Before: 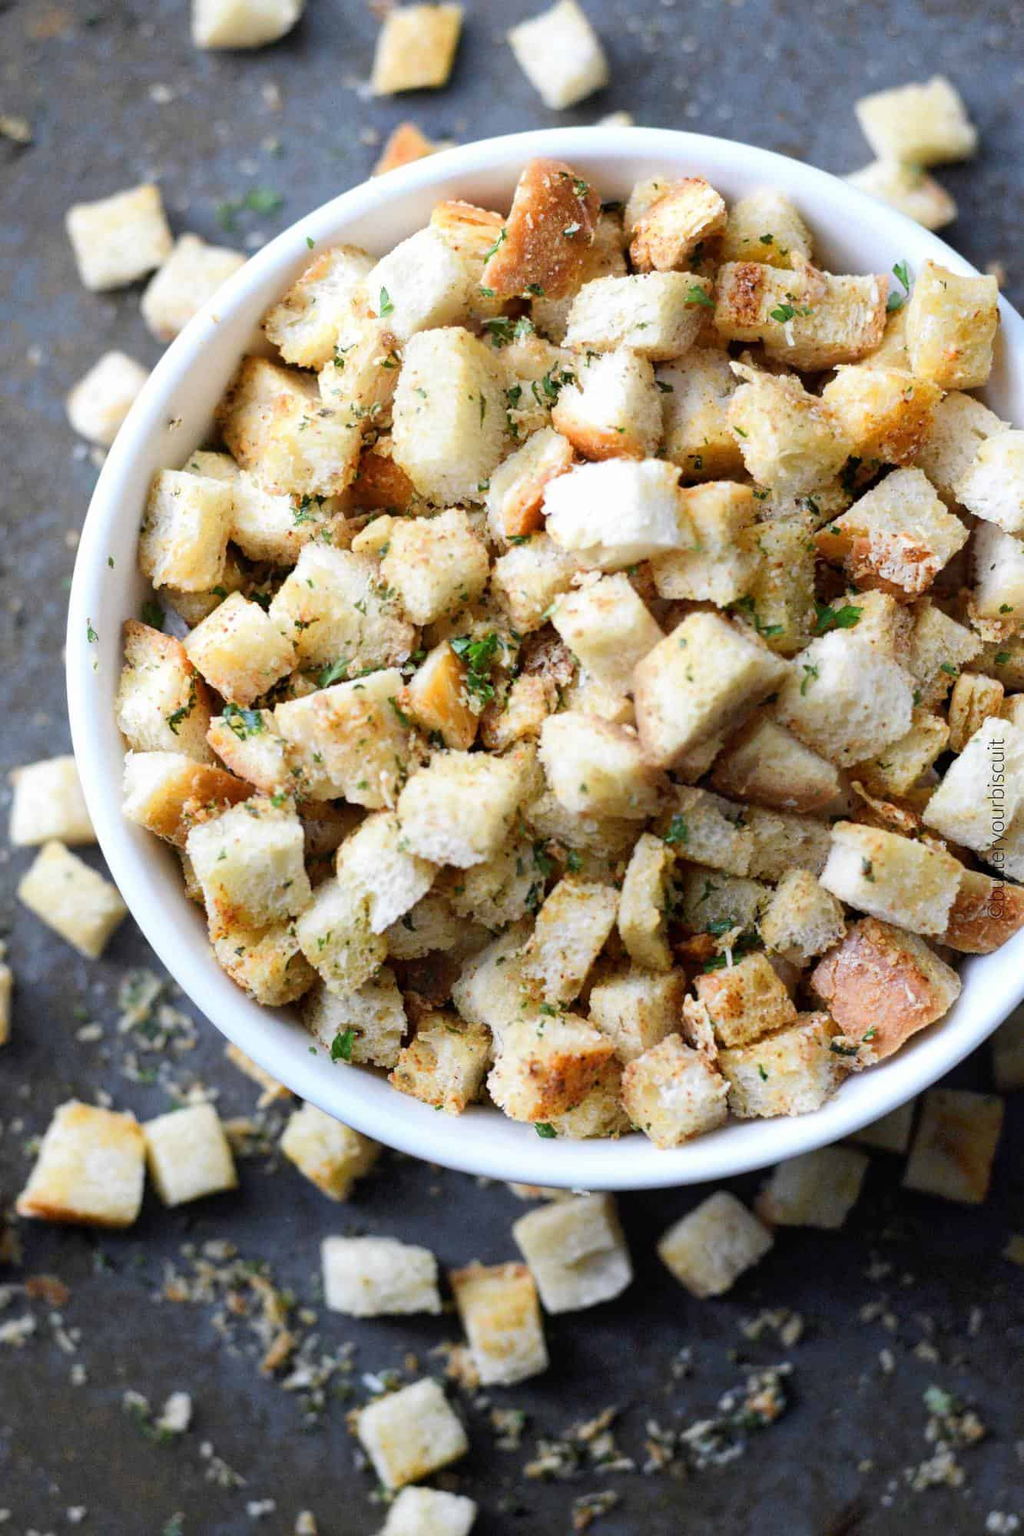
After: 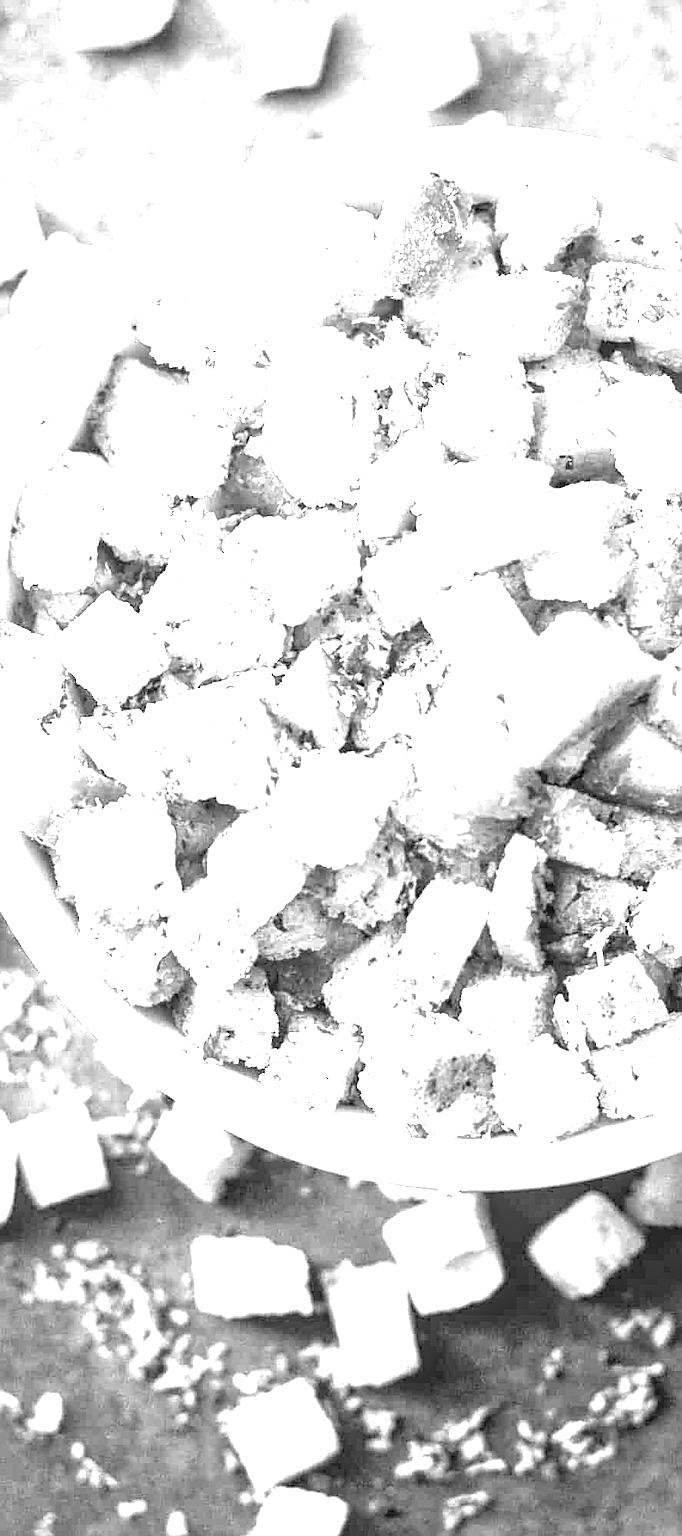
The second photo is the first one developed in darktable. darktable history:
sharpen: on, module defaults
crop and rotate: left 12.648%, right 20.685%
exposure: black level correction 0.001, exposure 2.607 EV, compensate exposure bias true, compensate highlight preservation false
monochrome: a 14.95, b -89.96
local contrast: on, module defaults
